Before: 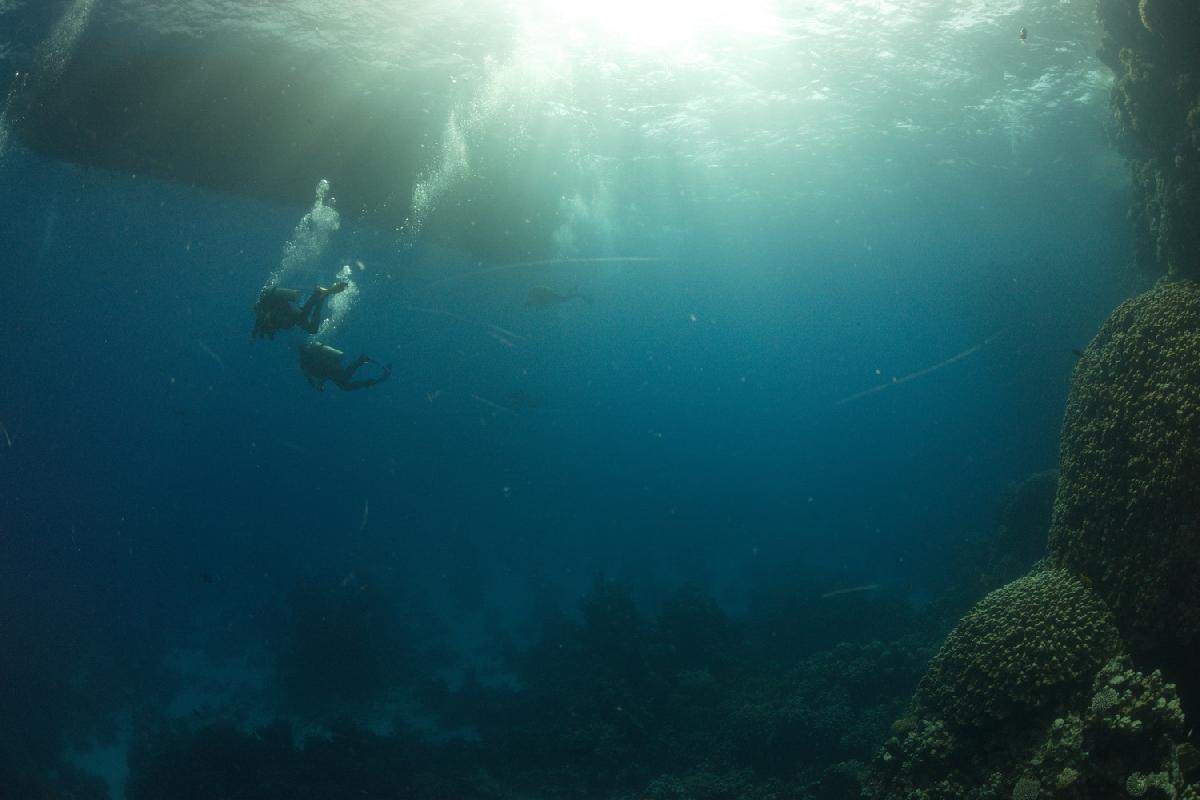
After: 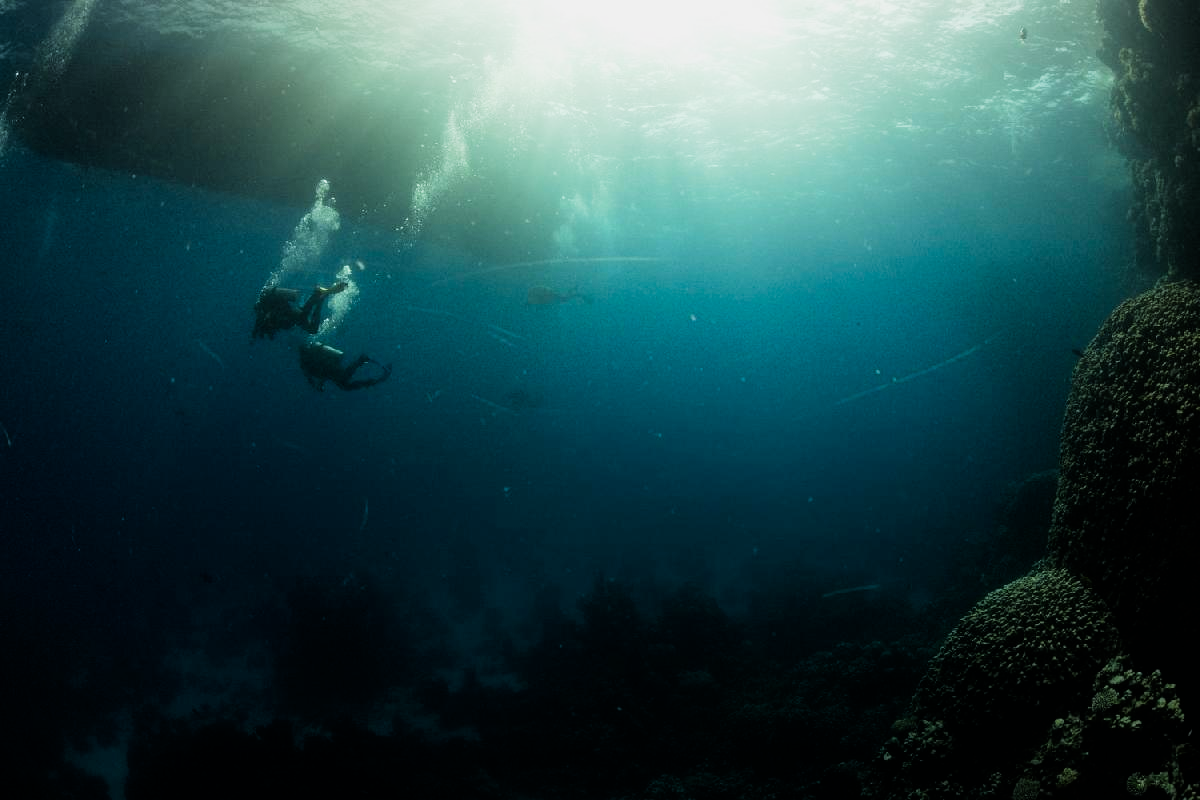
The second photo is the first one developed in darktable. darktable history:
color balance rgb: linear chroma grading › global chroma 10%, perceptual saturation grading › global saturation 5%, perceptual brilliance grading › global brilliance 4%, global vibrance 7%, saturation formula JzAzBz (2021)
filmic rgb: black relative exposure -5 EV, white relative exposure 3.5 EV, hardness 3.19, contrast 1.4, highlights saturation mix -50%
